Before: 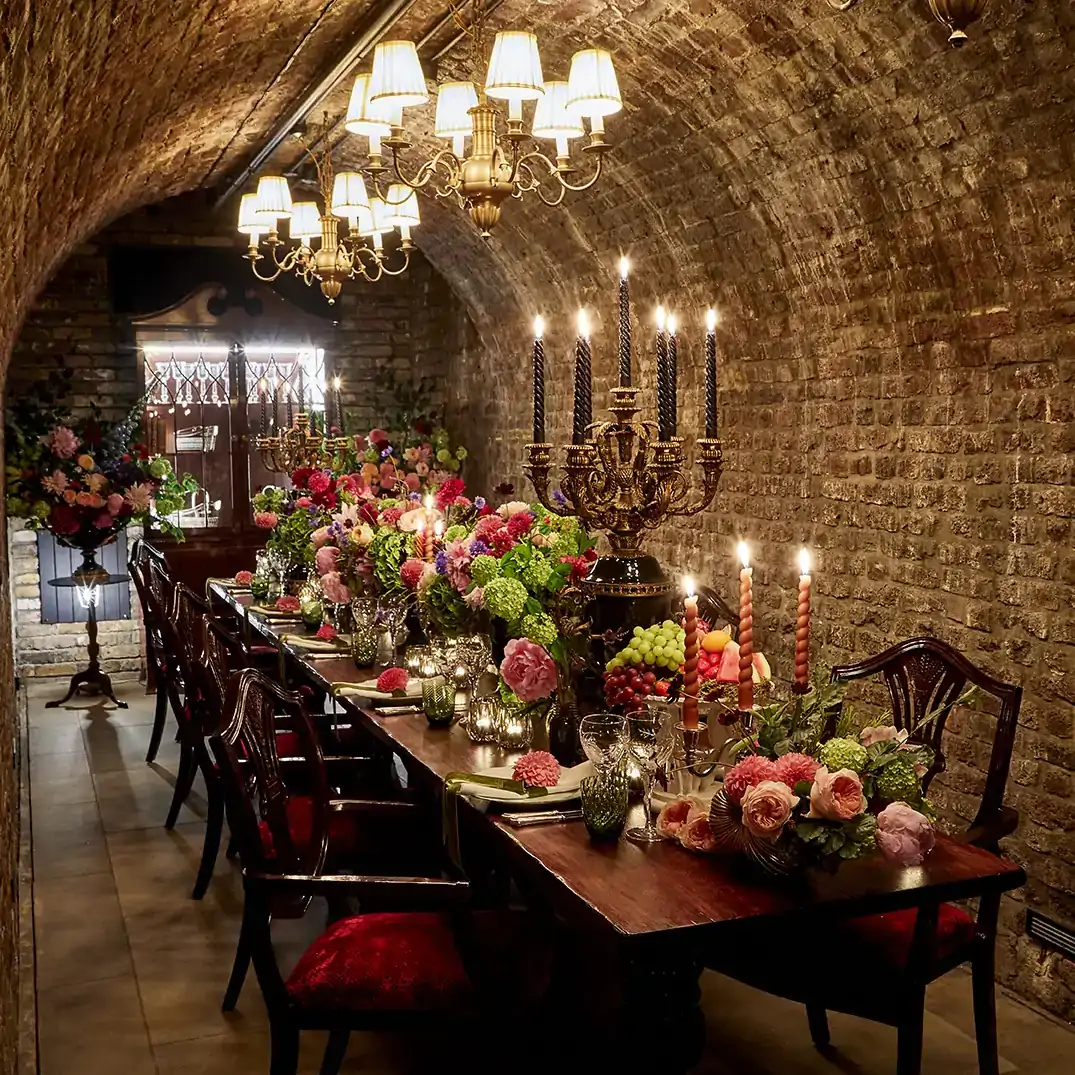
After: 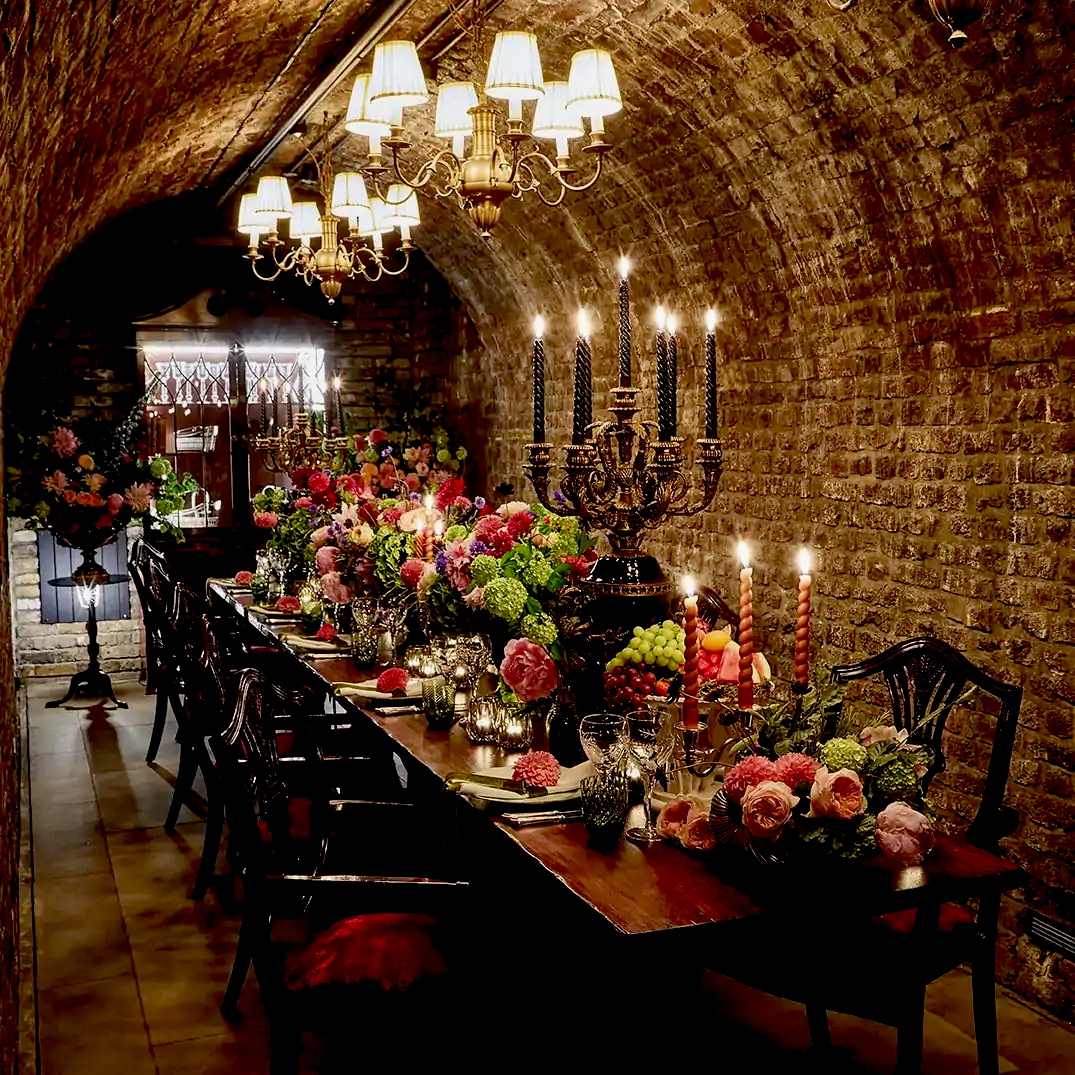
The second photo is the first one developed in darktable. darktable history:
exposure: black level correction 0.029, exposure -0.082 EV, compensate exposure bias true, compensate highlight preservation false
